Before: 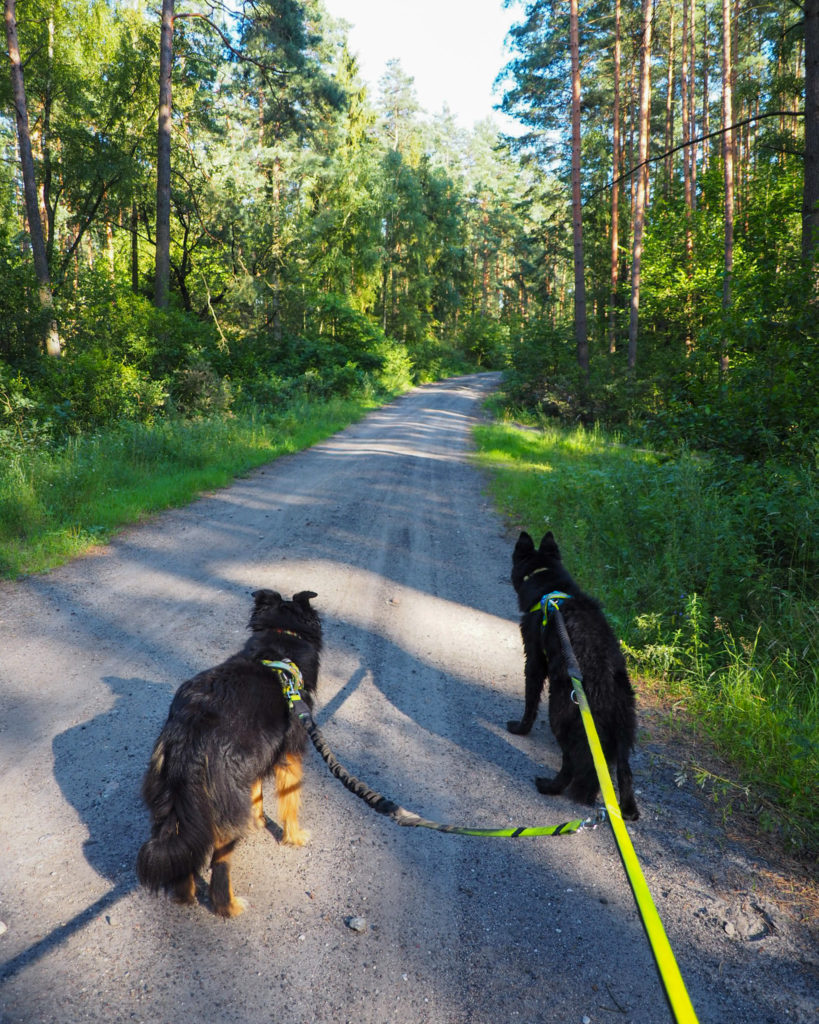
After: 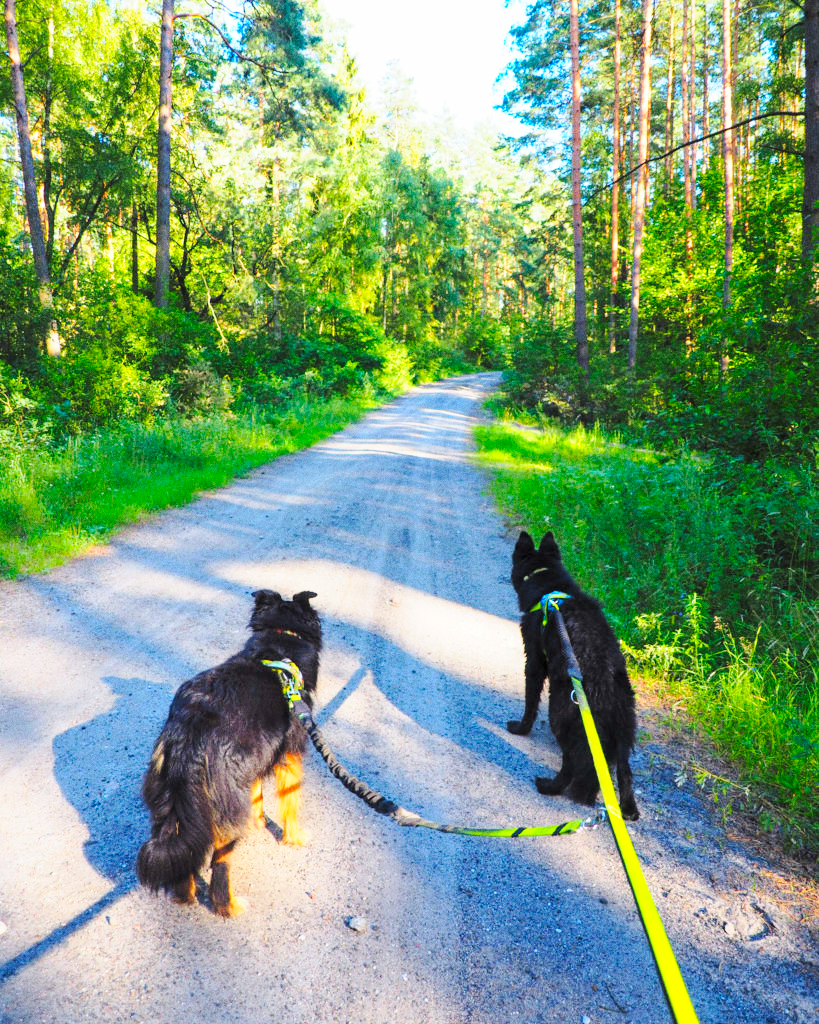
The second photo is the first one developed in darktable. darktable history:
contrast brightness saturation: contrast 0.07, brightness 0.18, saturation 0.4
grain: coarseness 0.09 ISO
base curve: curves: ch0 [(0, 0) (0.028, 0.03) (0.121, 0.232) (0.46, 0.748) (0.859, 0.968) (1, 1)], preserve colors none
